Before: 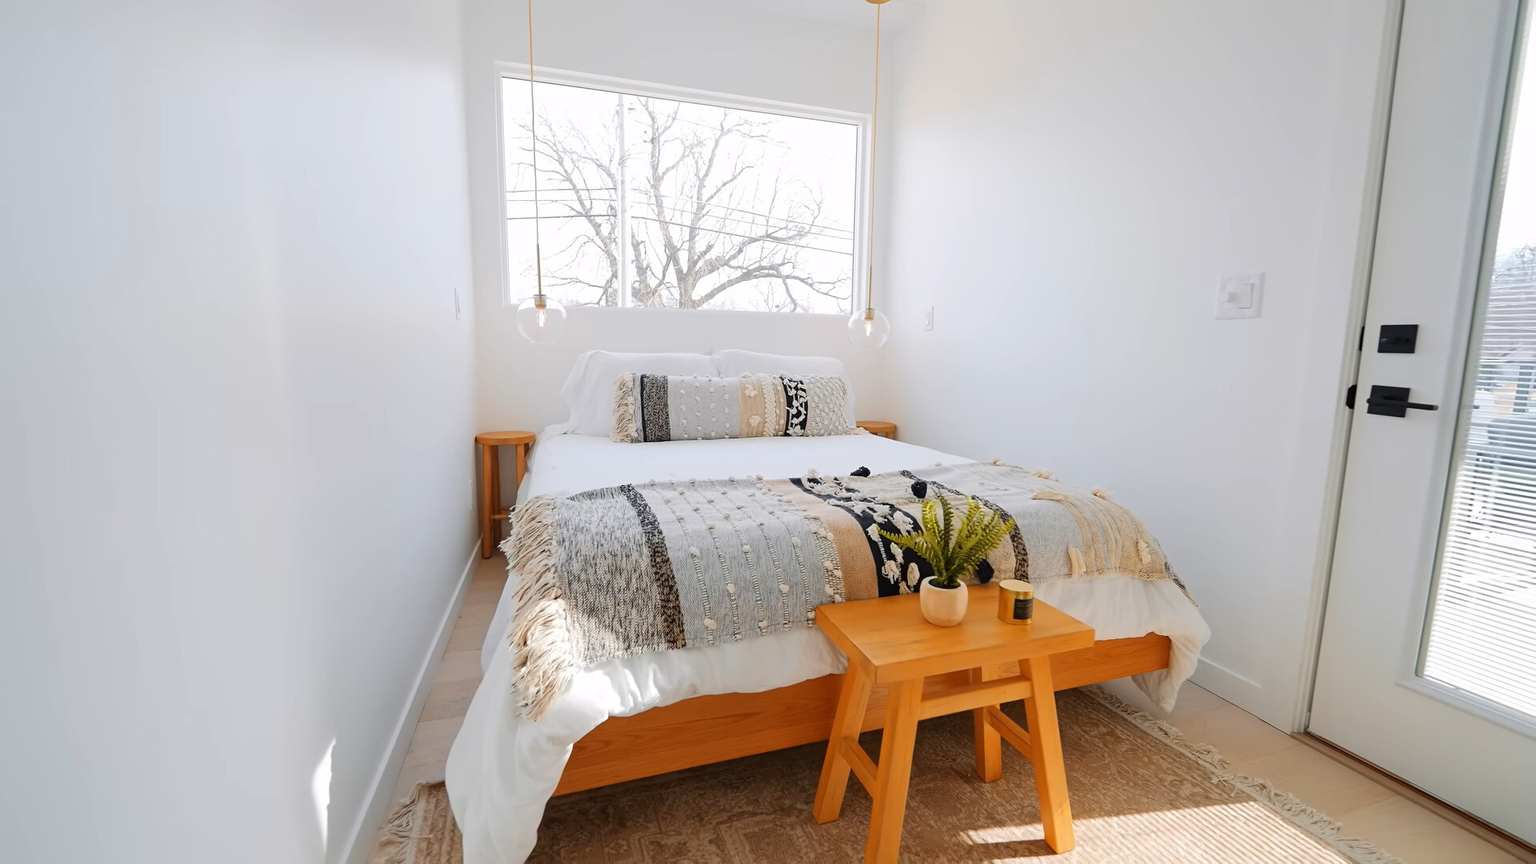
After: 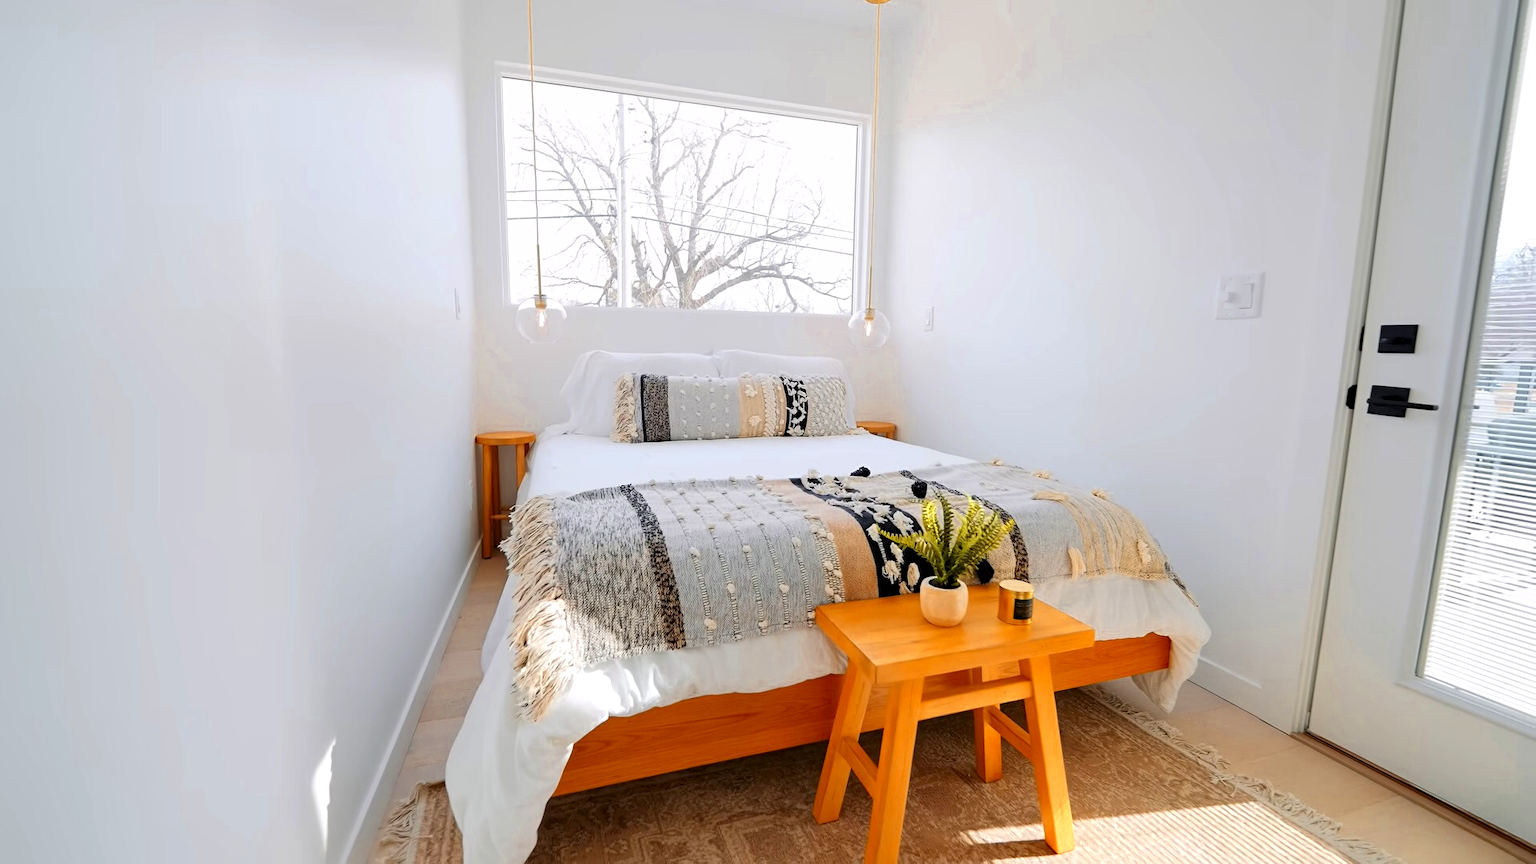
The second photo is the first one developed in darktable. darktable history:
levels: levels [0.018, 0.493, 1]
color zones: curves: ch0 [(0.004, 0.305) (0.261, 0.623) (0.389, 0.399) (0.708, 0.571) (0.947, 0.34)]; ch1 [(0.025, 0.645) (0.229, 0.584) (0.326, 0.551) (0.484, 0.262) (0.757, 0.643)]
contrast equalizer: octaves 7, y [[0.6 ×6], [0.55 ×6], [0 ×6], [0 ×6], [0 ×6]], mix 0.2
